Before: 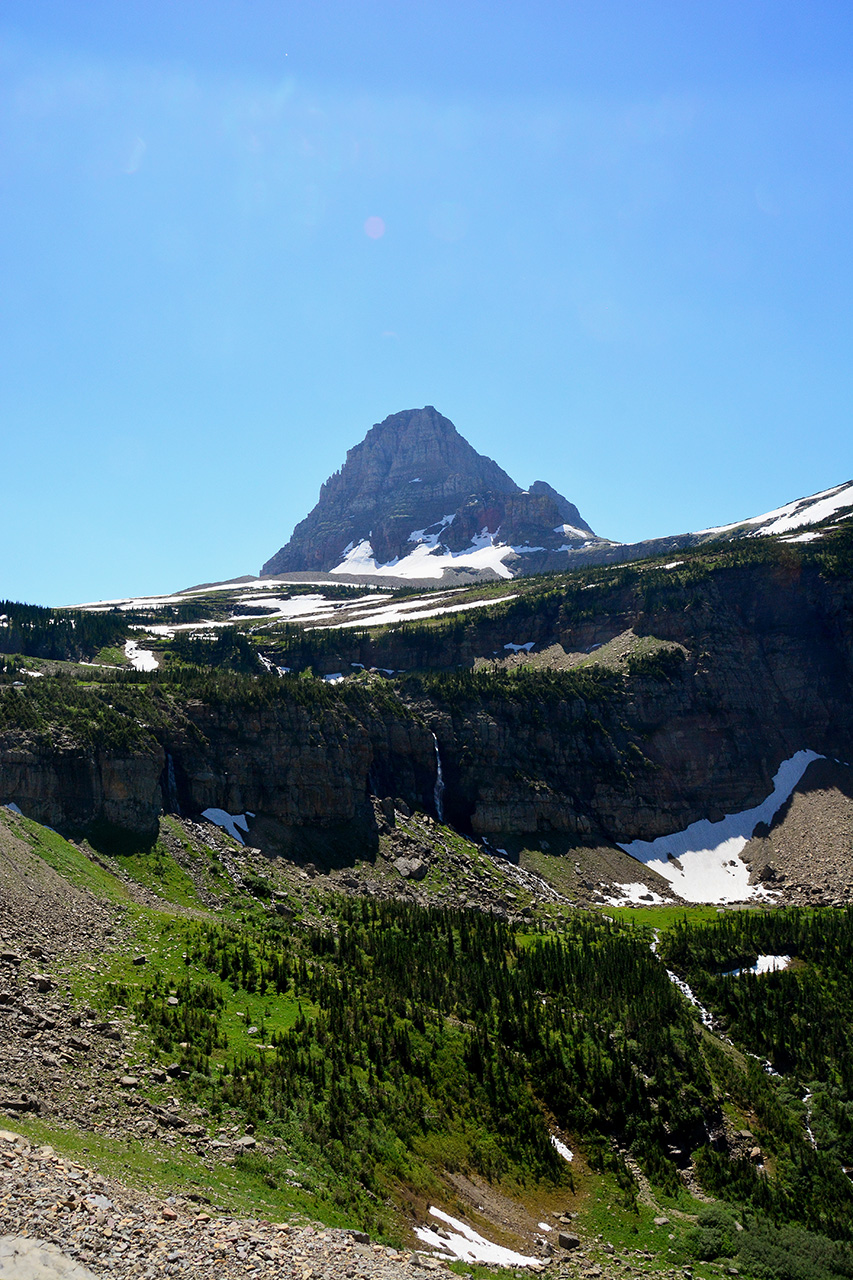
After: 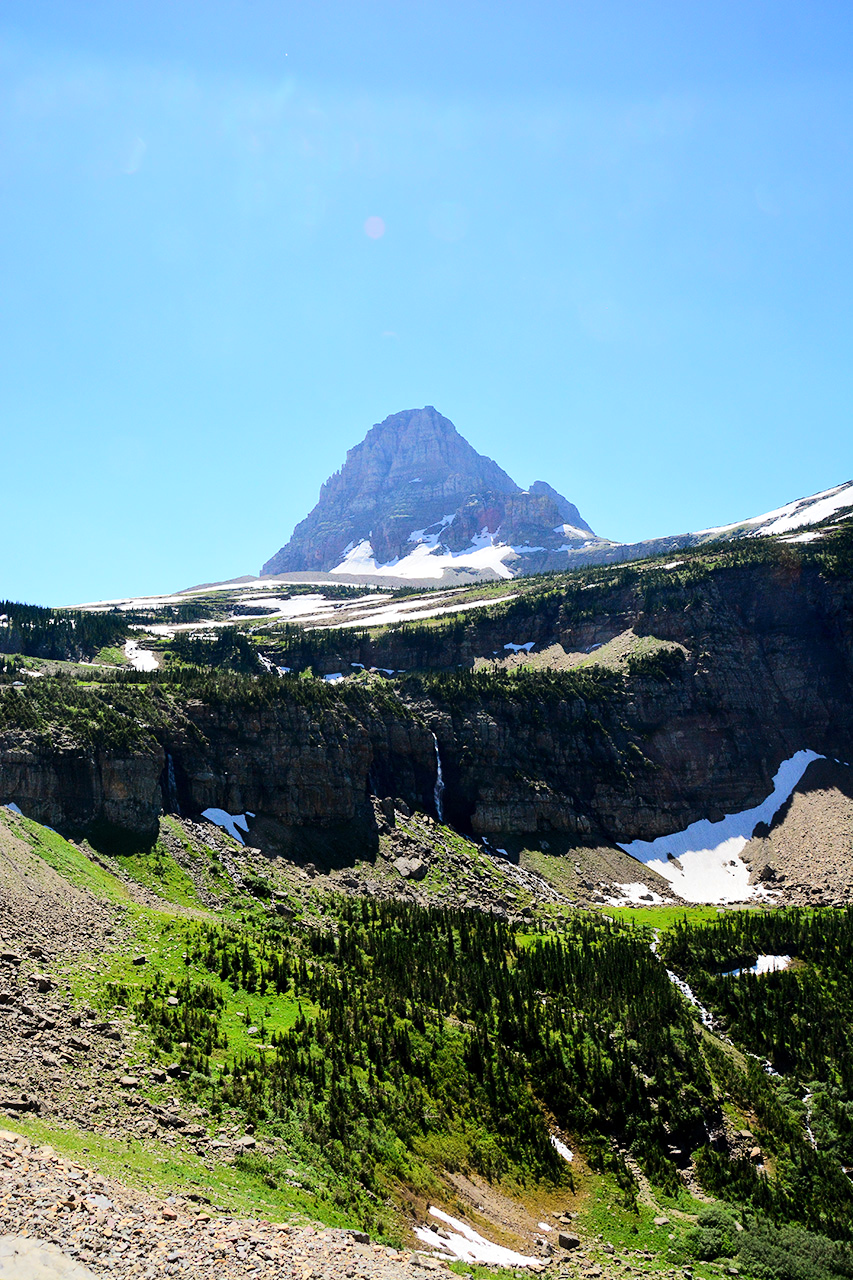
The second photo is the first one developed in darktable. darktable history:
tone equalizer: -7 EV 0.152 EV, -6 EV 0.612 EV, -5 EV 1.13 EV, -4 EV 1.36 EV, -3 EV 1.13 EV, -2 EV 0.6 EV, -1 EV 0.149 EV, edges refinement/feathering 500, mask exposure compensation -1.57 EV, preserve details no
